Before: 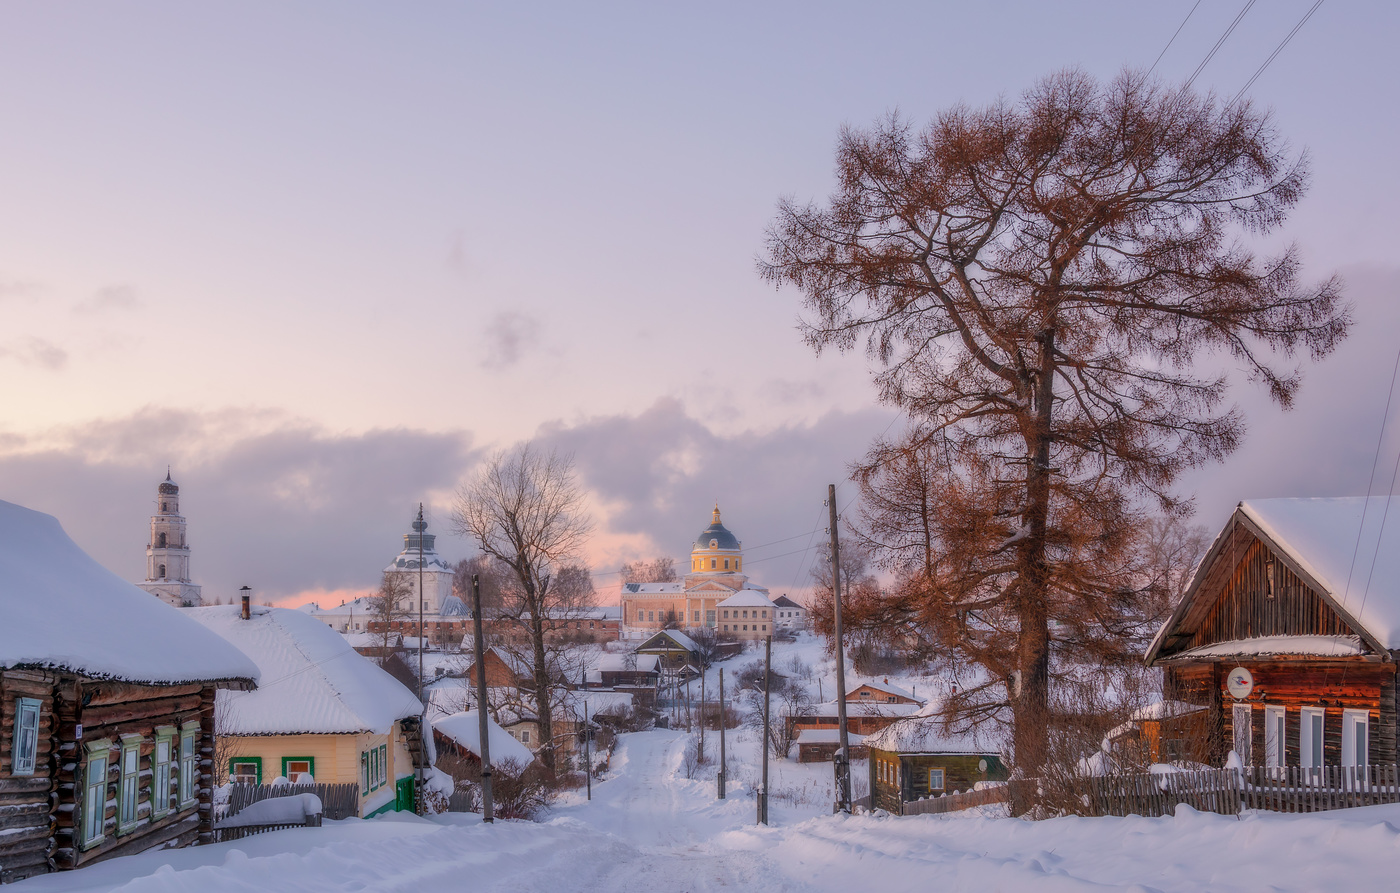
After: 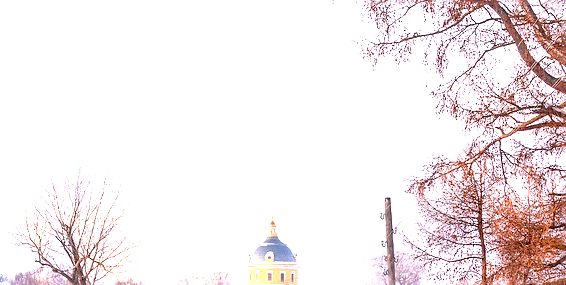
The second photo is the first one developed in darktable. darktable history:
crop: left 31.751%, top 32.172%, right 27.8%, bottom 35.83%
exposure: black level correction 0.005, exposure 2.084 EV, compensate highlight preservation false
sharpen: on, module defaults
